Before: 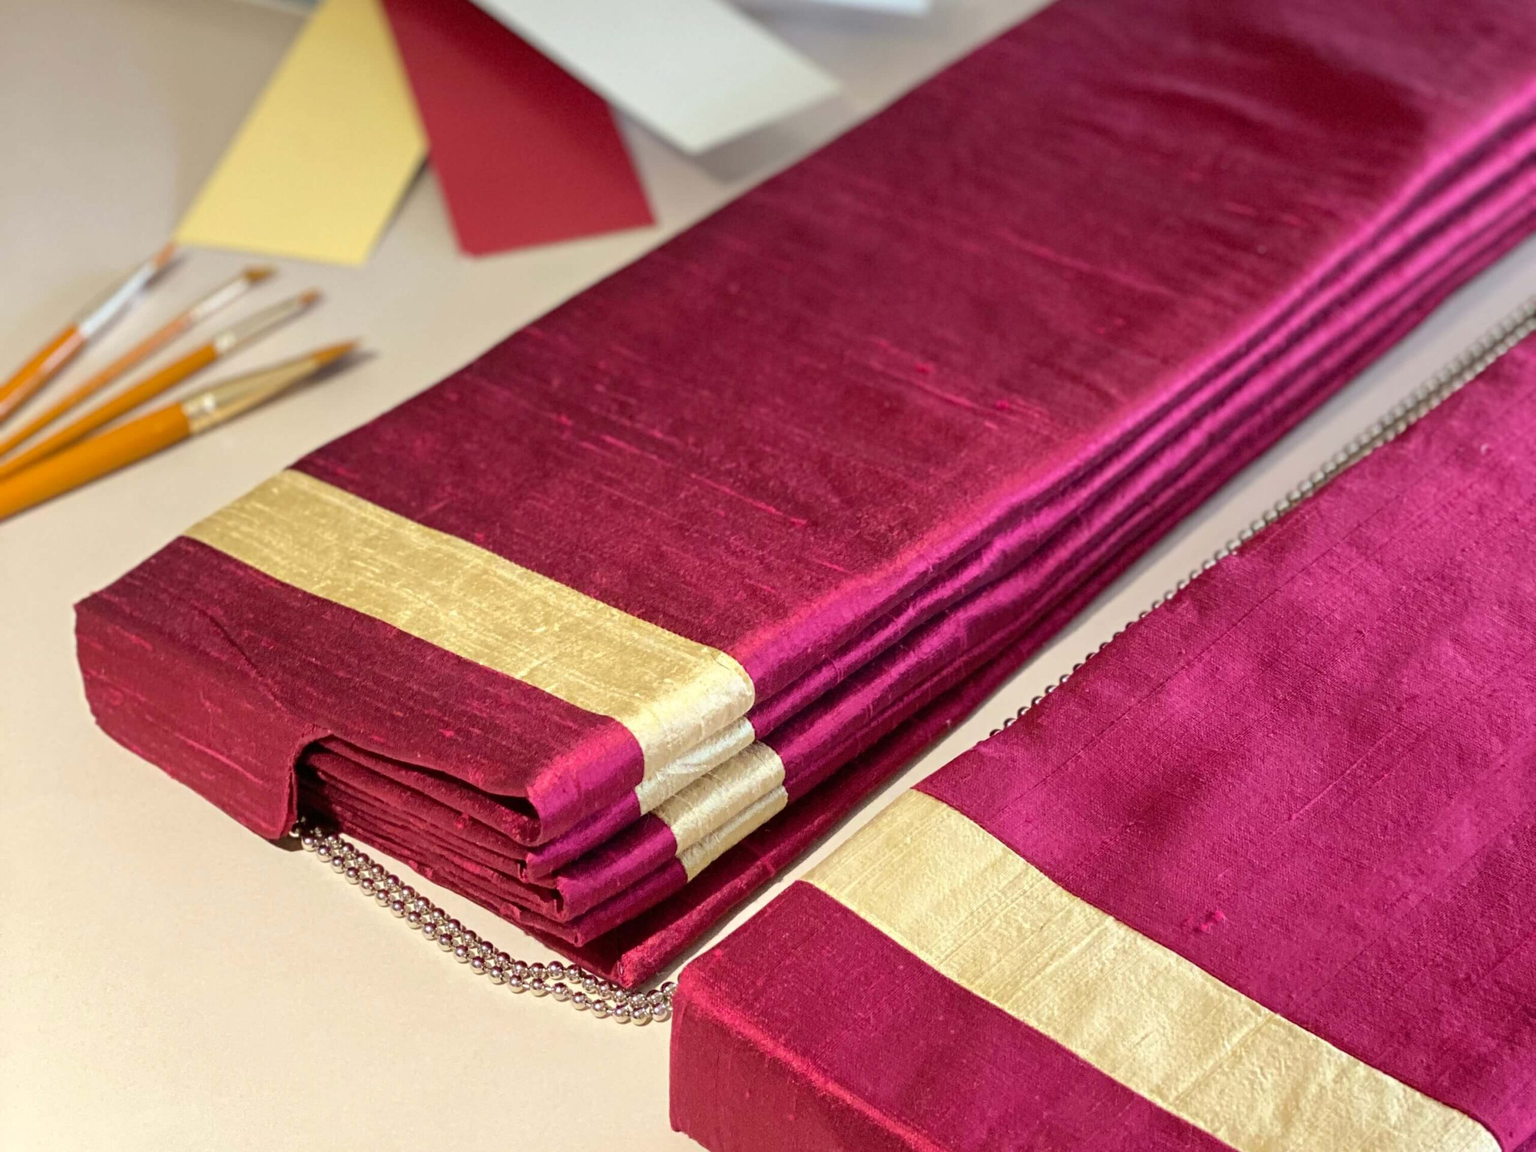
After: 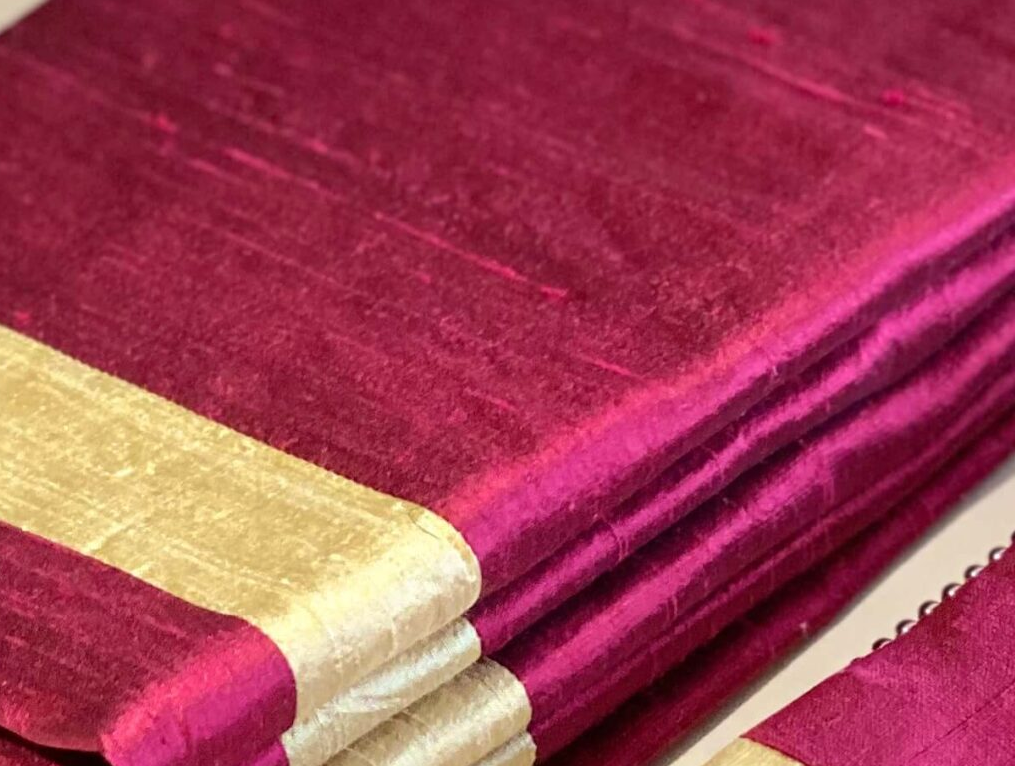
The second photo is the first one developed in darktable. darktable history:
crop: left 30.386%, top 30.068%, right 29.961%, bottom 29.993%
